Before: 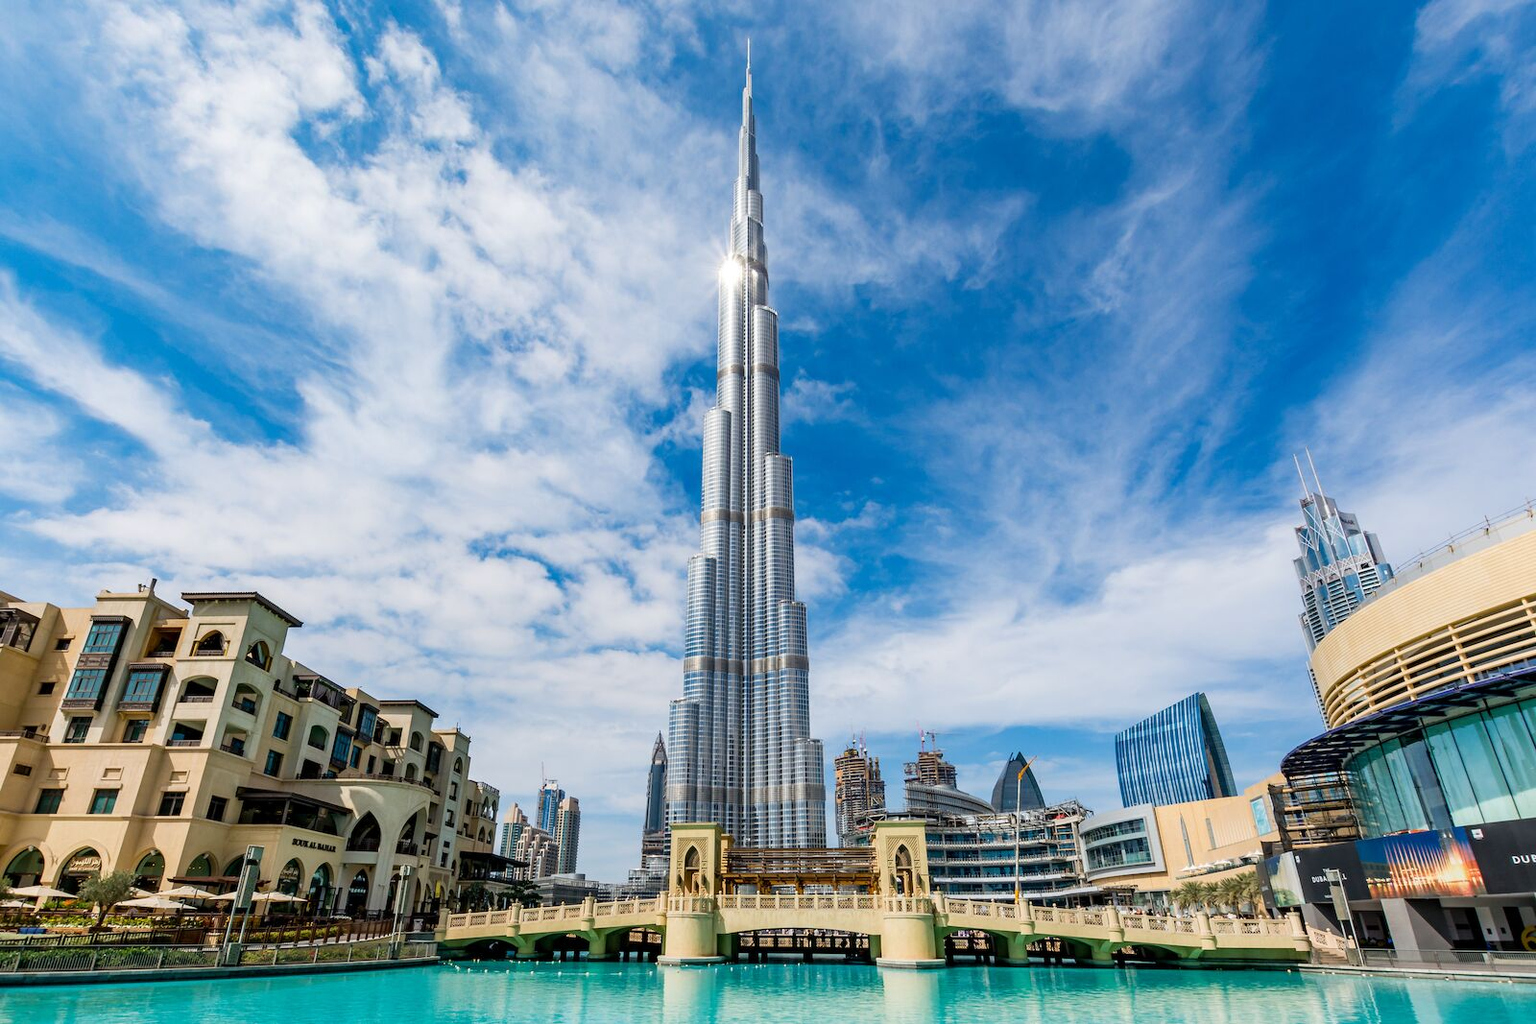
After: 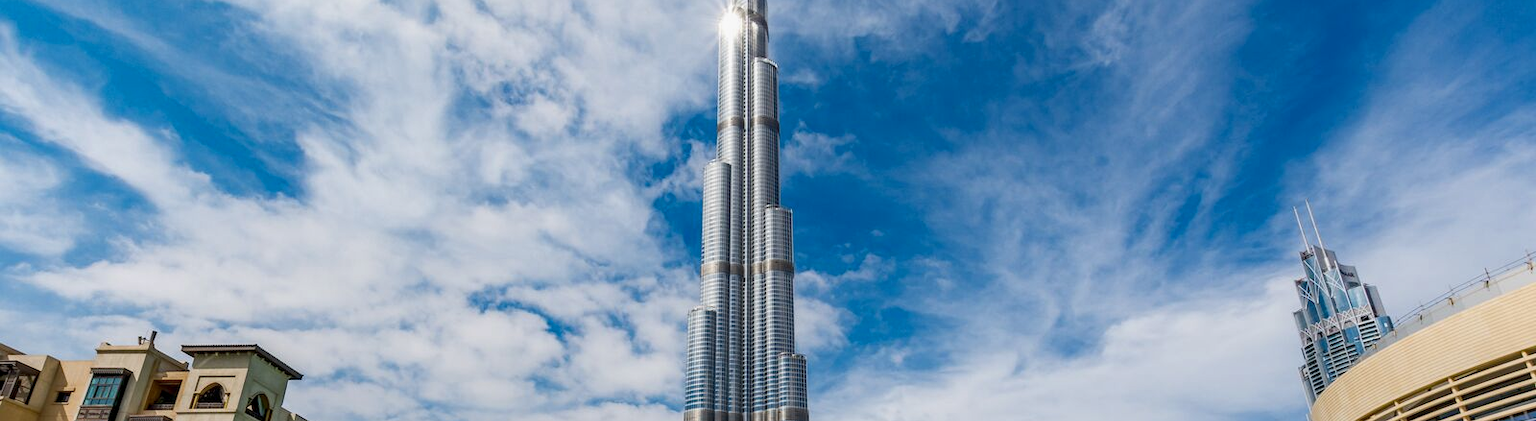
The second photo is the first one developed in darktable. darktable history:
tone equalizer: -8 EV 0.257 EV, -7 EV 0.414 EV, -6 EV 0.393 EV, -5 EV 0.266 EV, -3 EV -0.269 EV, -2 EV -0.419 EV, -1 EV -0.428 EV, +0 EV -0.23 EV
crop and rotate: top 24.228%, bottom 34.598%
local contrast: on, module defaults
